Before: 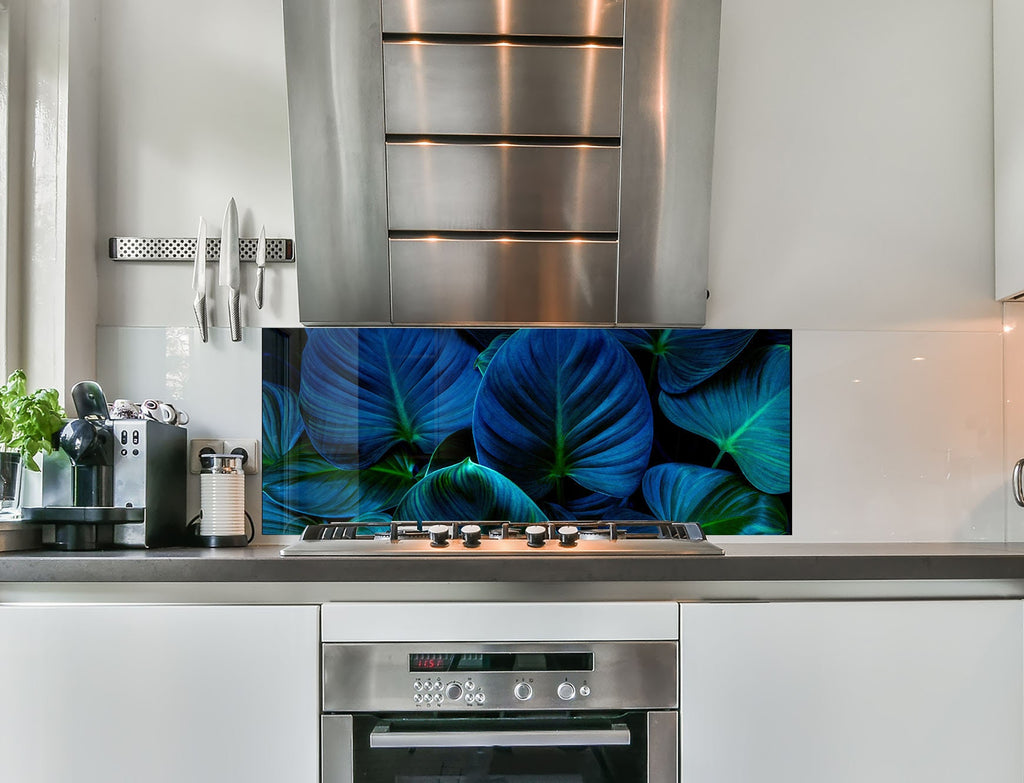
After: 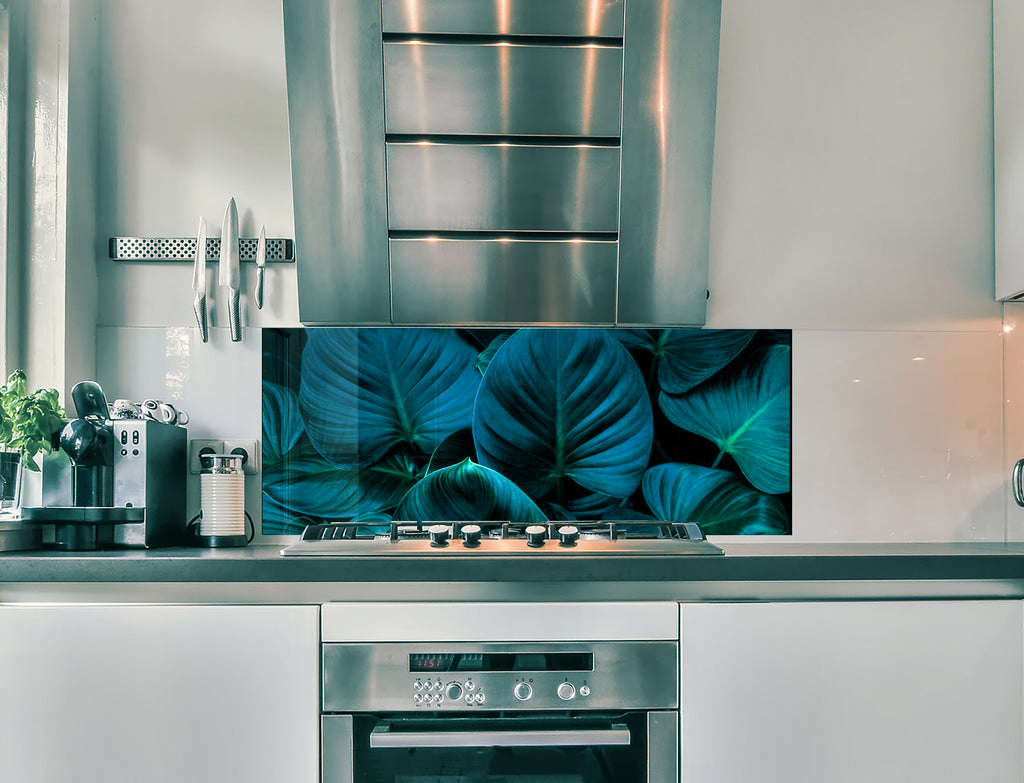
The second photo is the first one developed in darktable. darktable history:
split-toning: shadows › hue 186.43°, highlights › hue 49.29°, compress 30.29%
shadows and highlights: shadows 25, highlights -48, soften with gaussian
